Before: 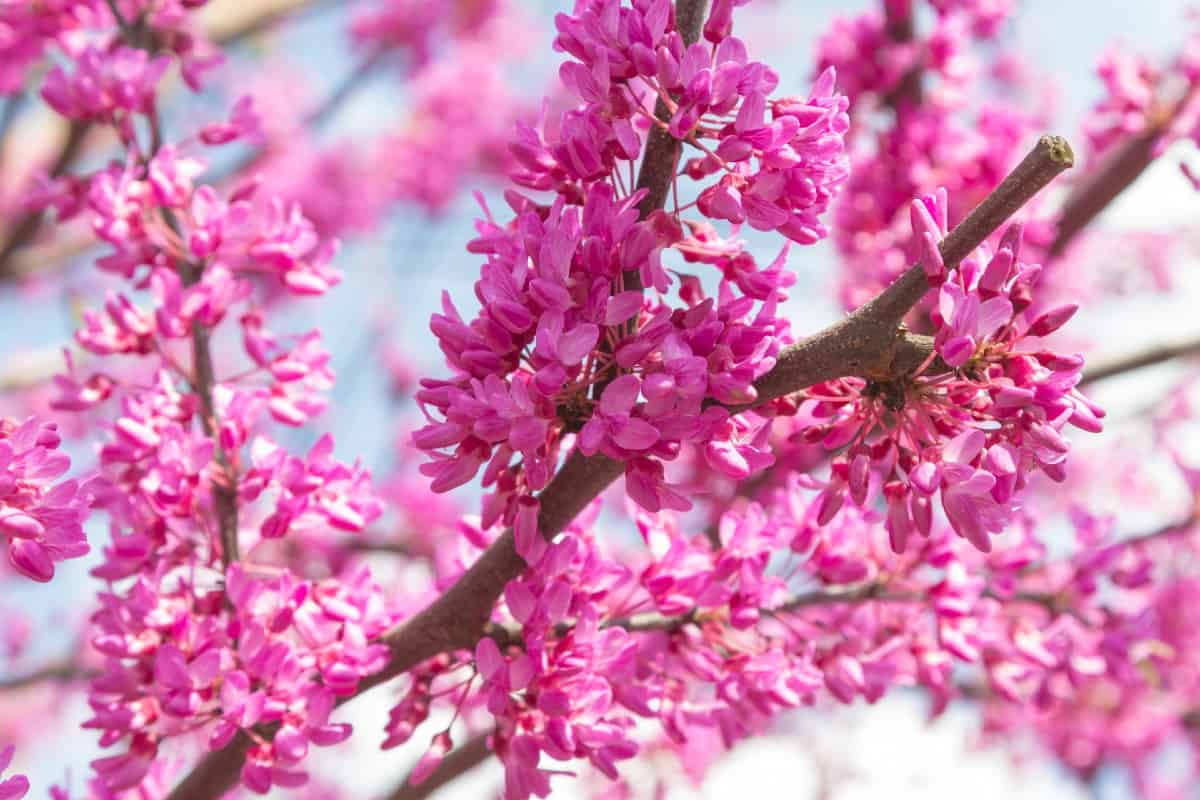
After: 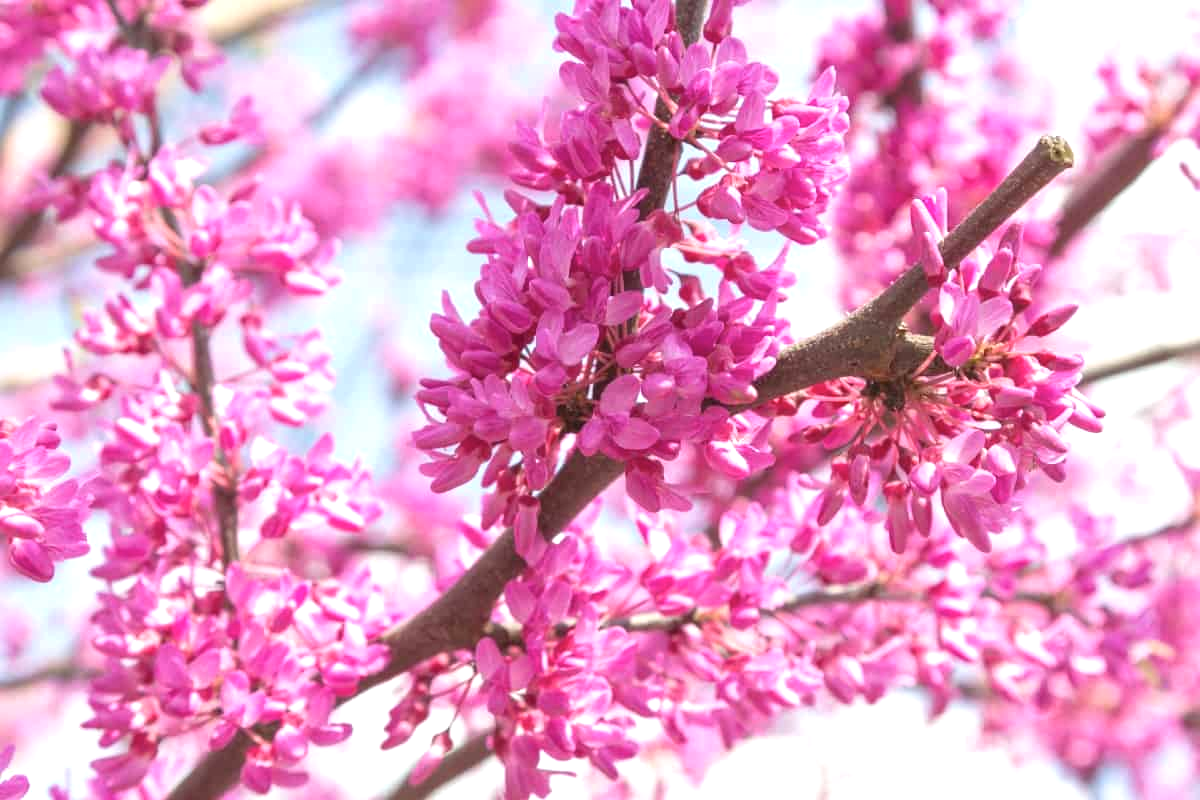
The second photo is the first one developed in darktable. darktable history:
contrast brightness saturation: saturation -0.084
exposure: black level correction 0.001, exposure 0.499 EV, compensate highlight preservation false
